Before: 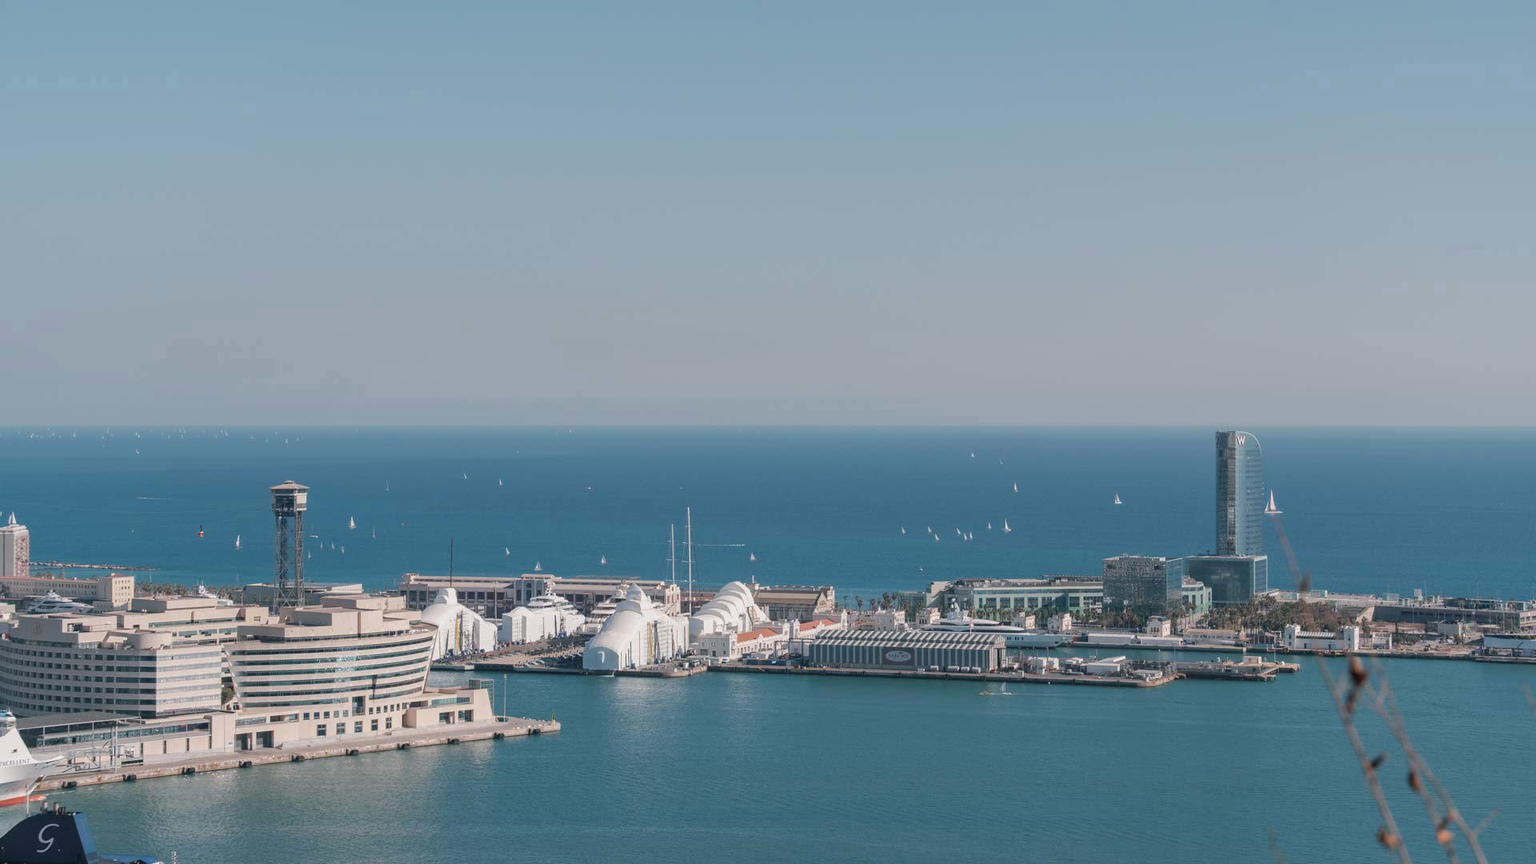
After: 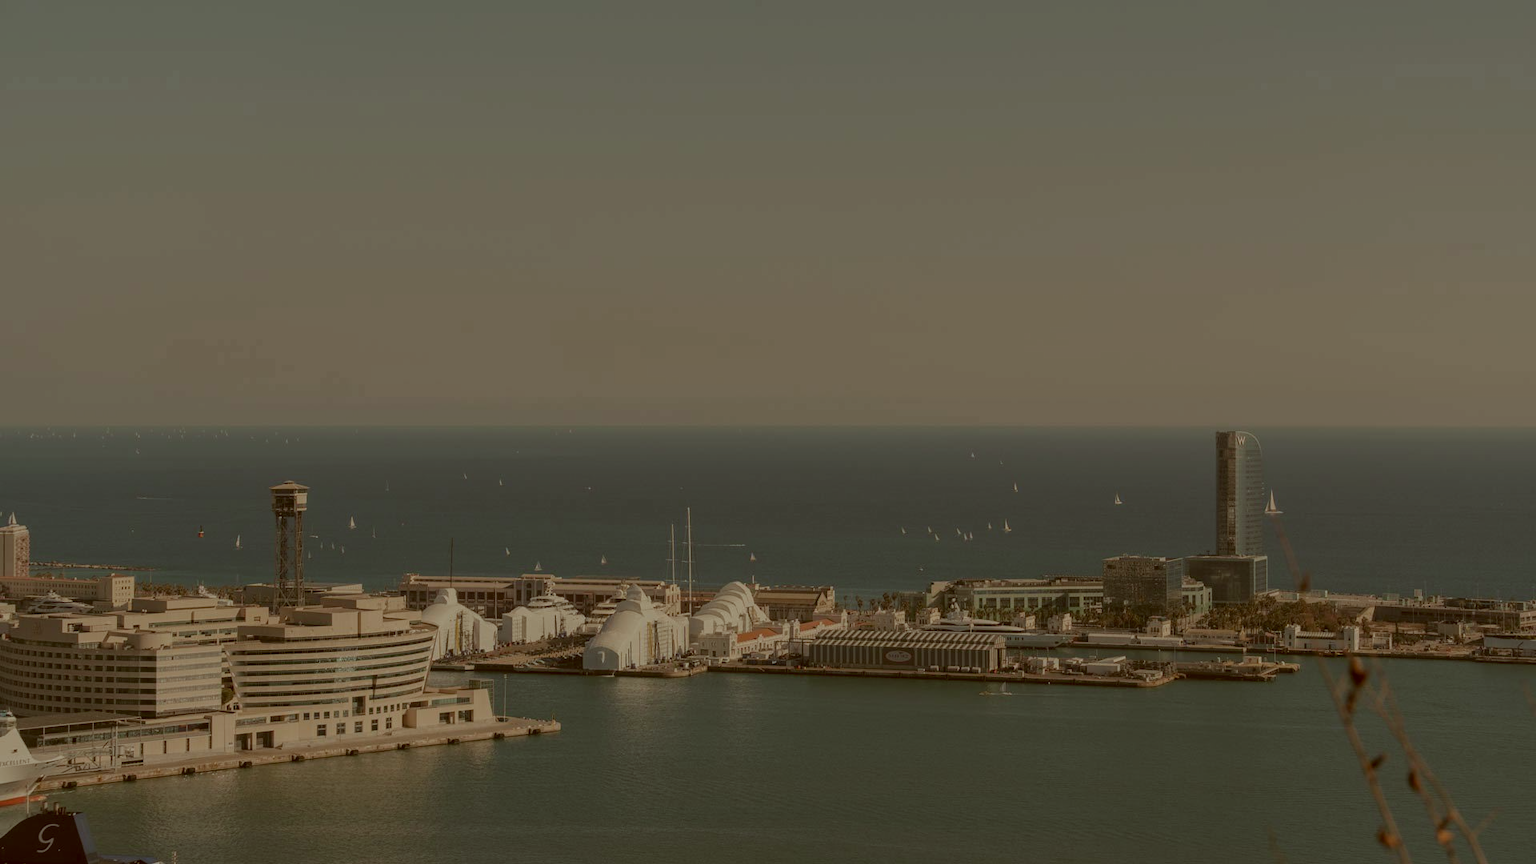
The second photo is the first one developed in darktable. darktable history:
exposure: exposure -1.468 EV, compensate highlight preservation false
color correction: highlights a* -5.94, highlights b* 9.48, shadows a* 10.12, shadows b* 23.94
bloom: size 40%
